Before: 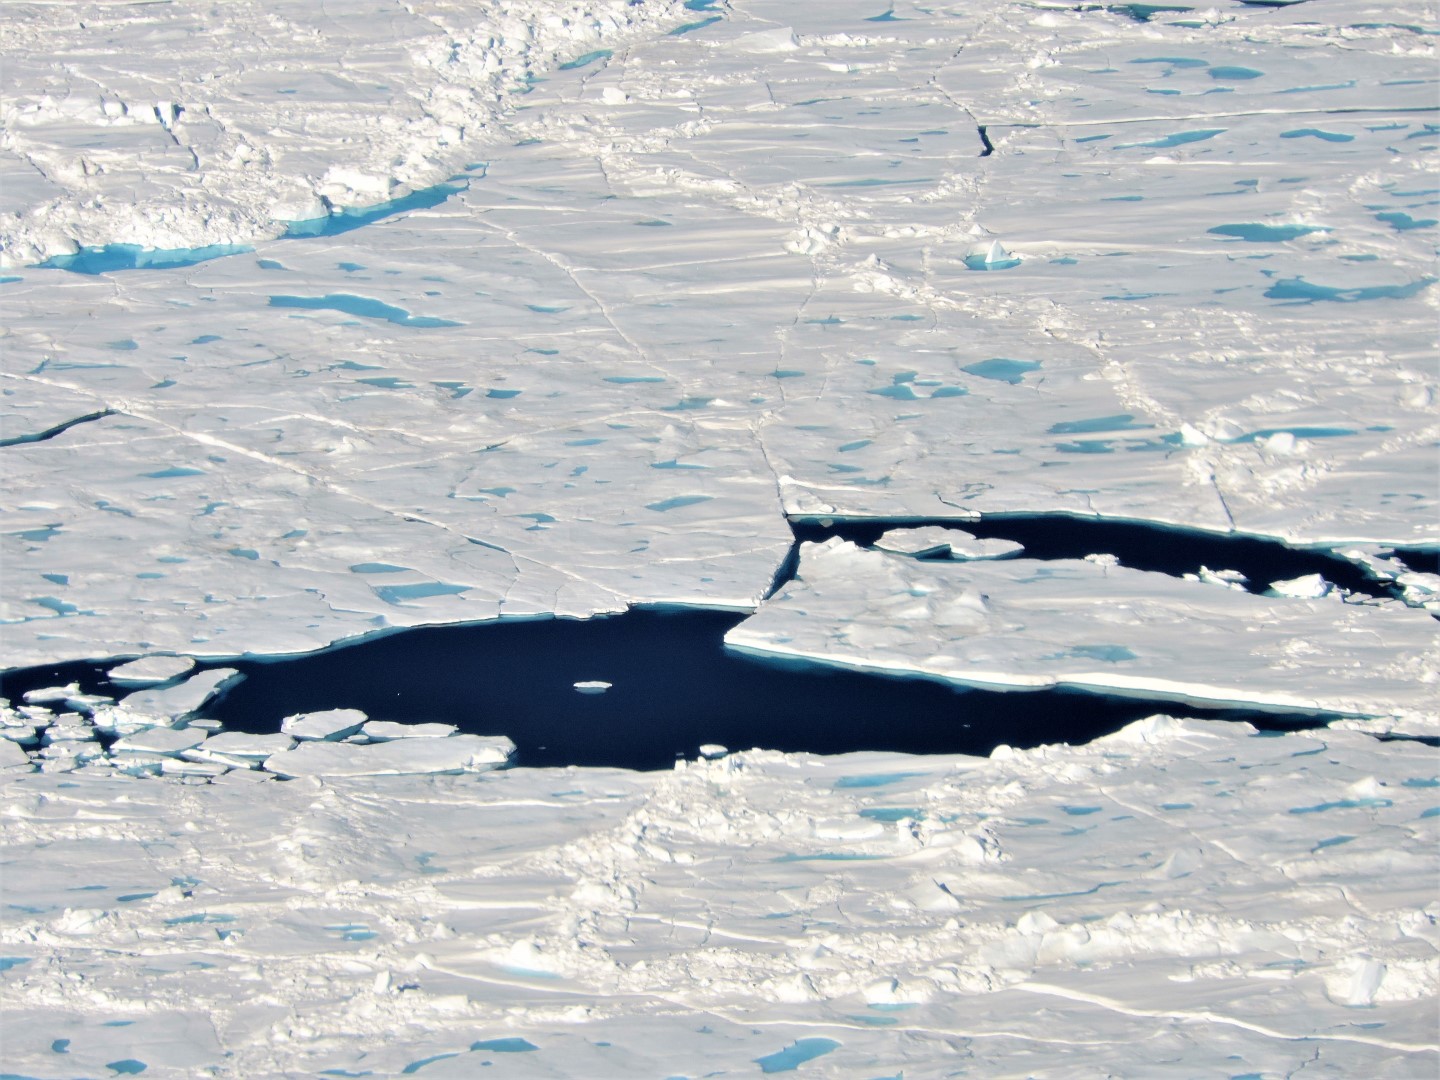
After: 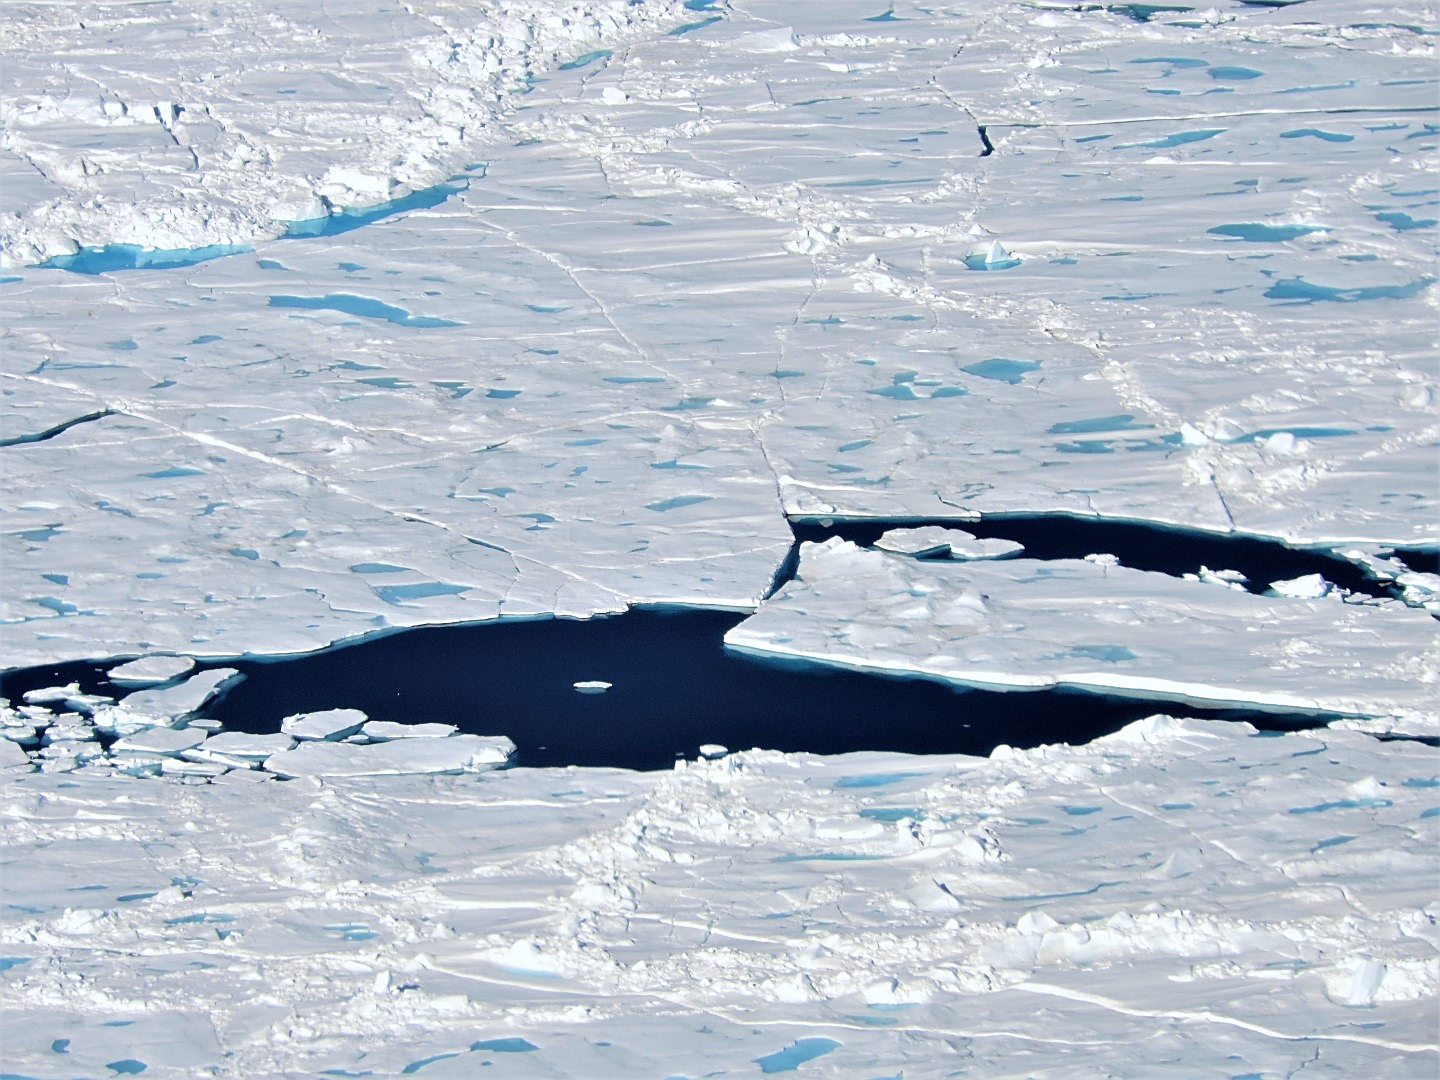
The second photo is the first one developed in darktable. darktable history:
white balance: red 0.967, blue 1.049
sharpen: on, module defaults
